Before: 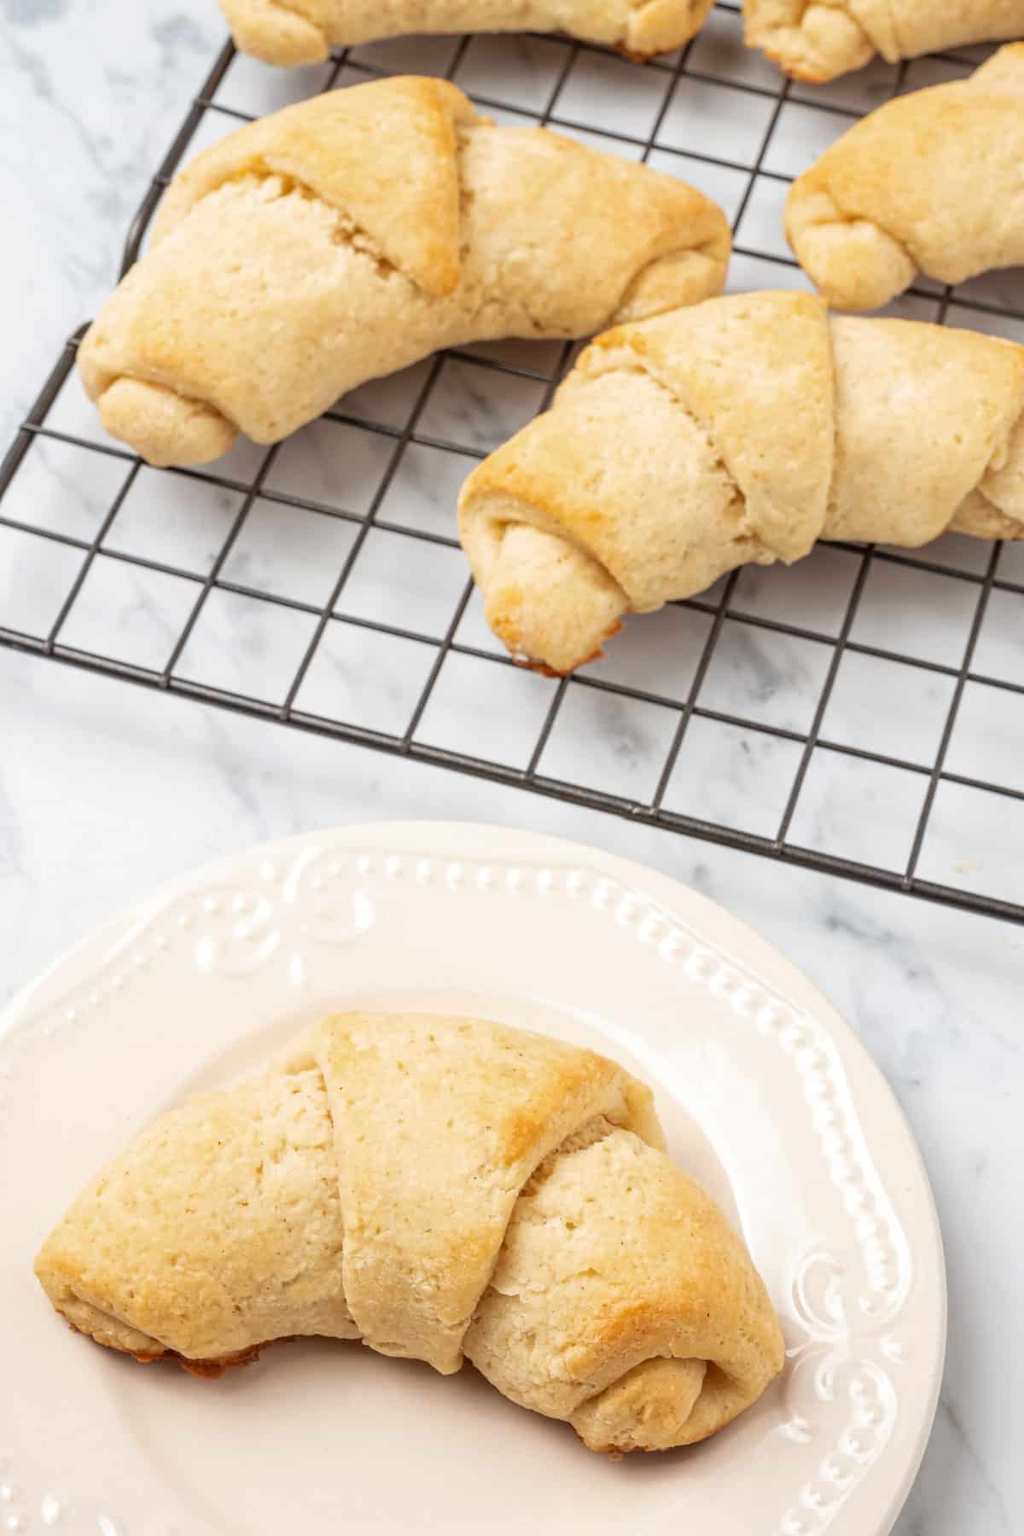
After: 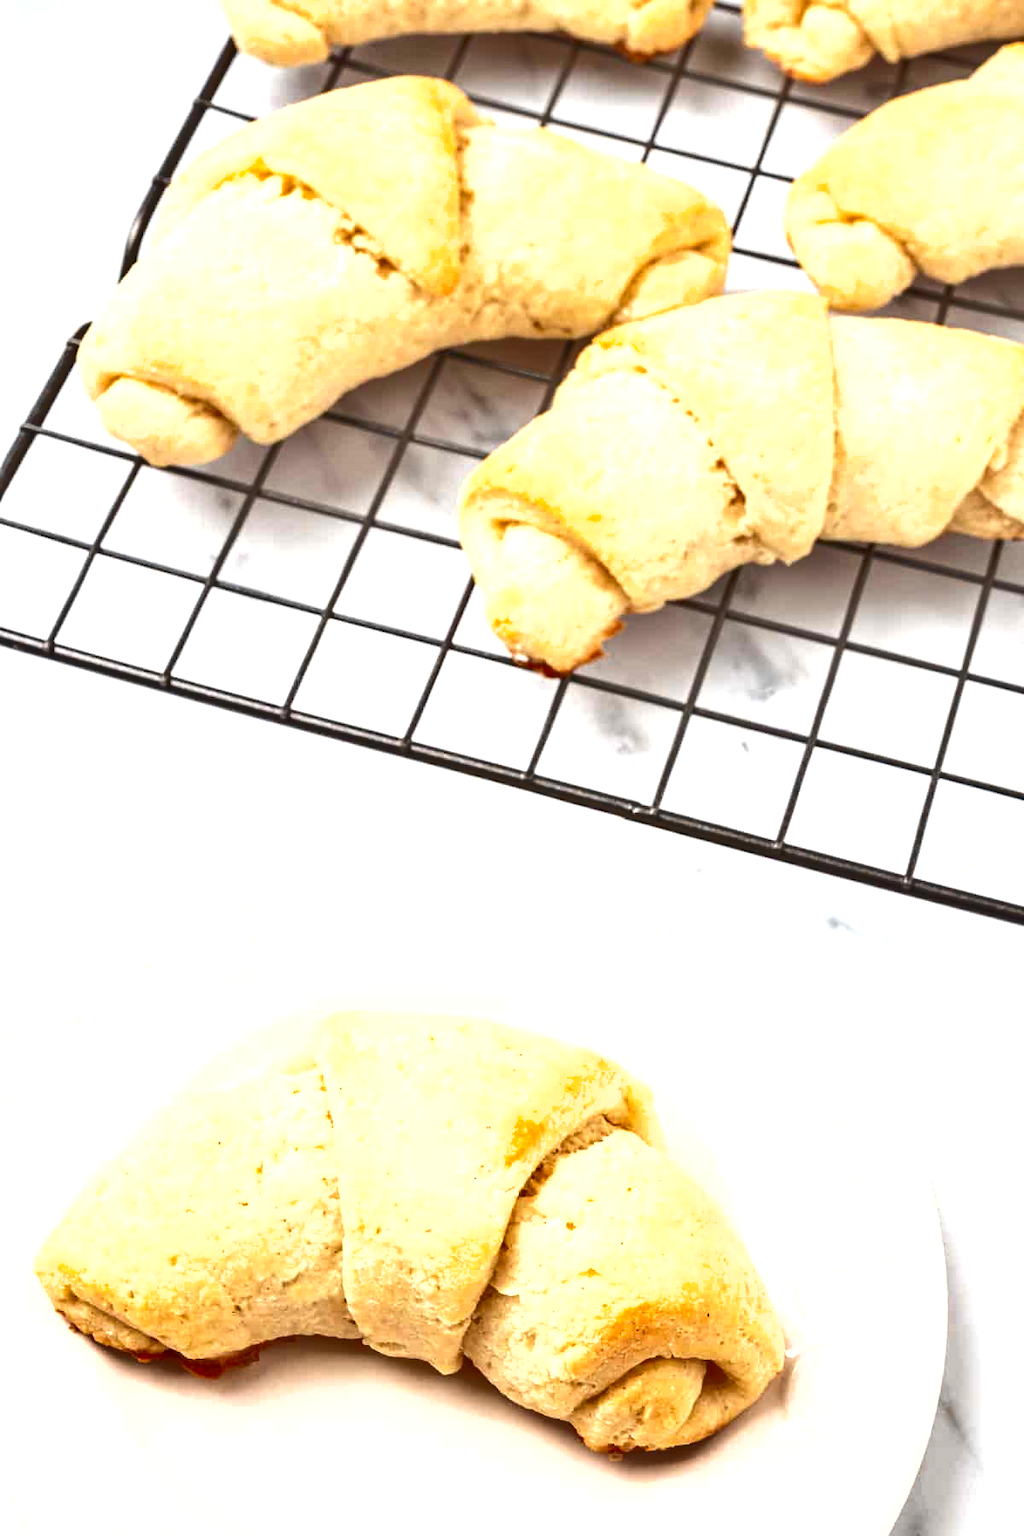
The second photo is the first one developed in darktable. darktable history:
exposure: black level correction 0, exposure 1 EV, compensate highlight preservation false
shadows and highlights: shadows 20.83, highlights -36.94, soften with gaussian
tone equalizer: -8 EV 1 EV, -7 EV 1.02 EV, -6 EV 0.974 EV, -5 EV 0.961 EV, -4 EV 1.01 EV, -3 EV 0.768 EV, -2 EV 0.471 EV, -1 EV 0.246 EV
